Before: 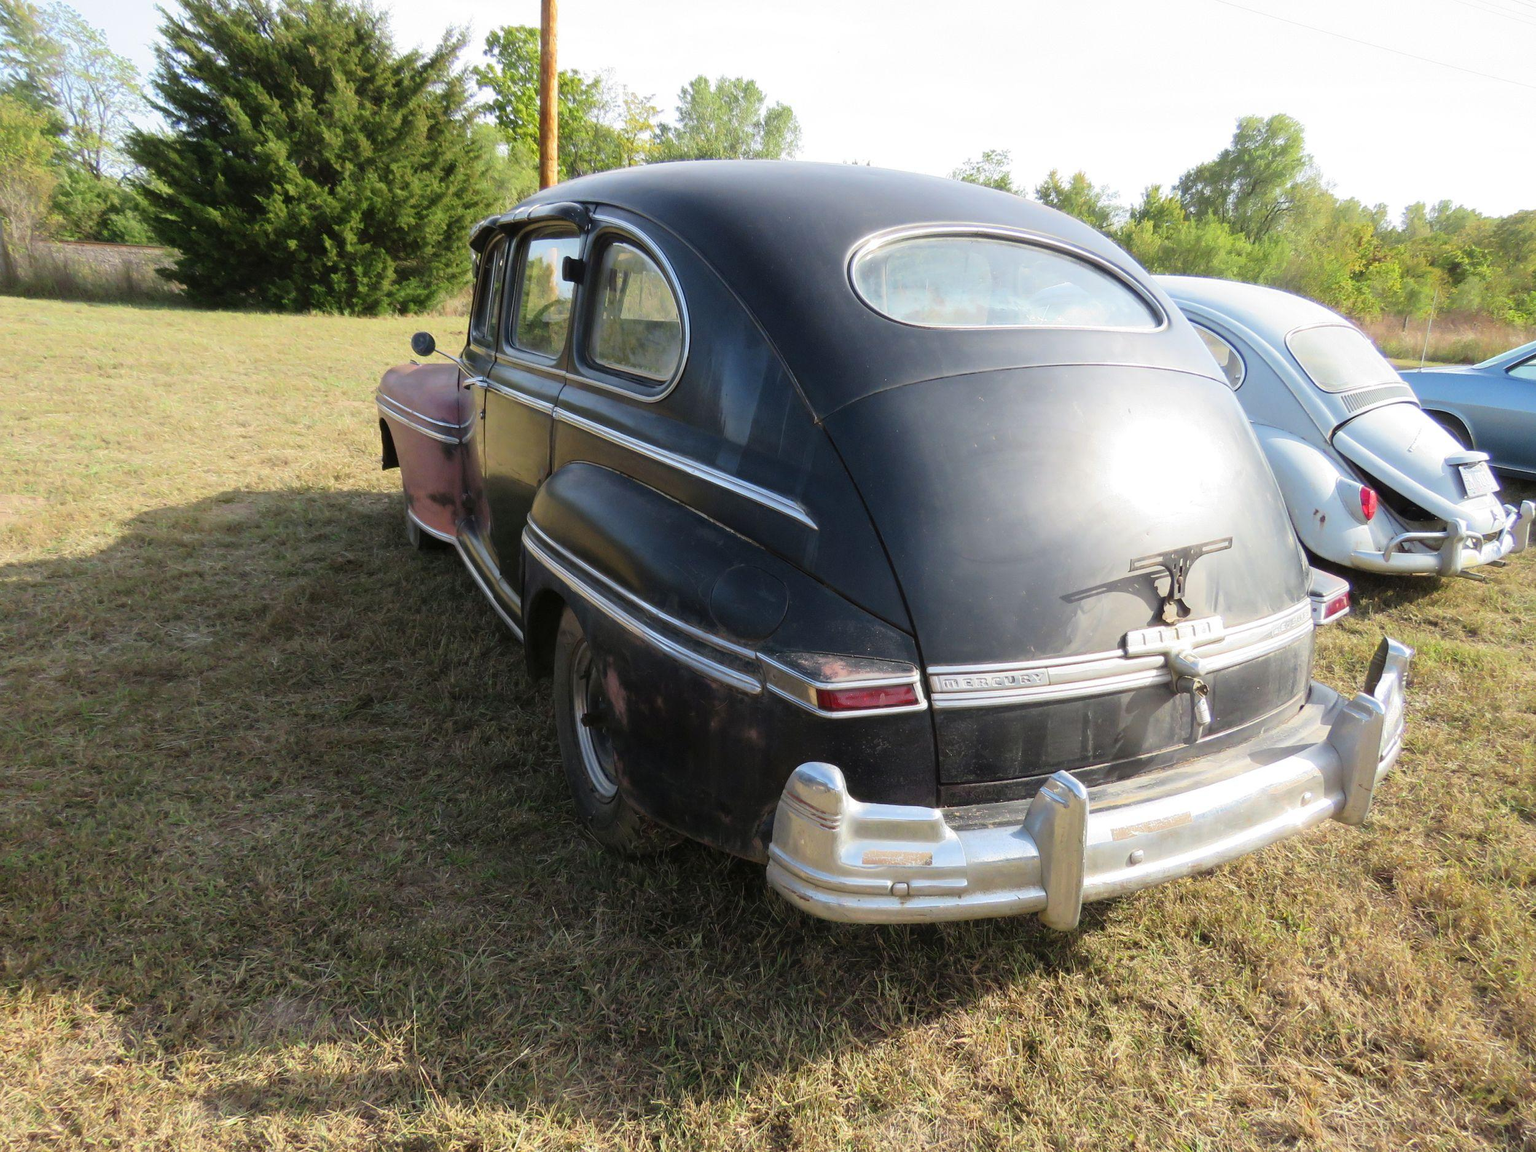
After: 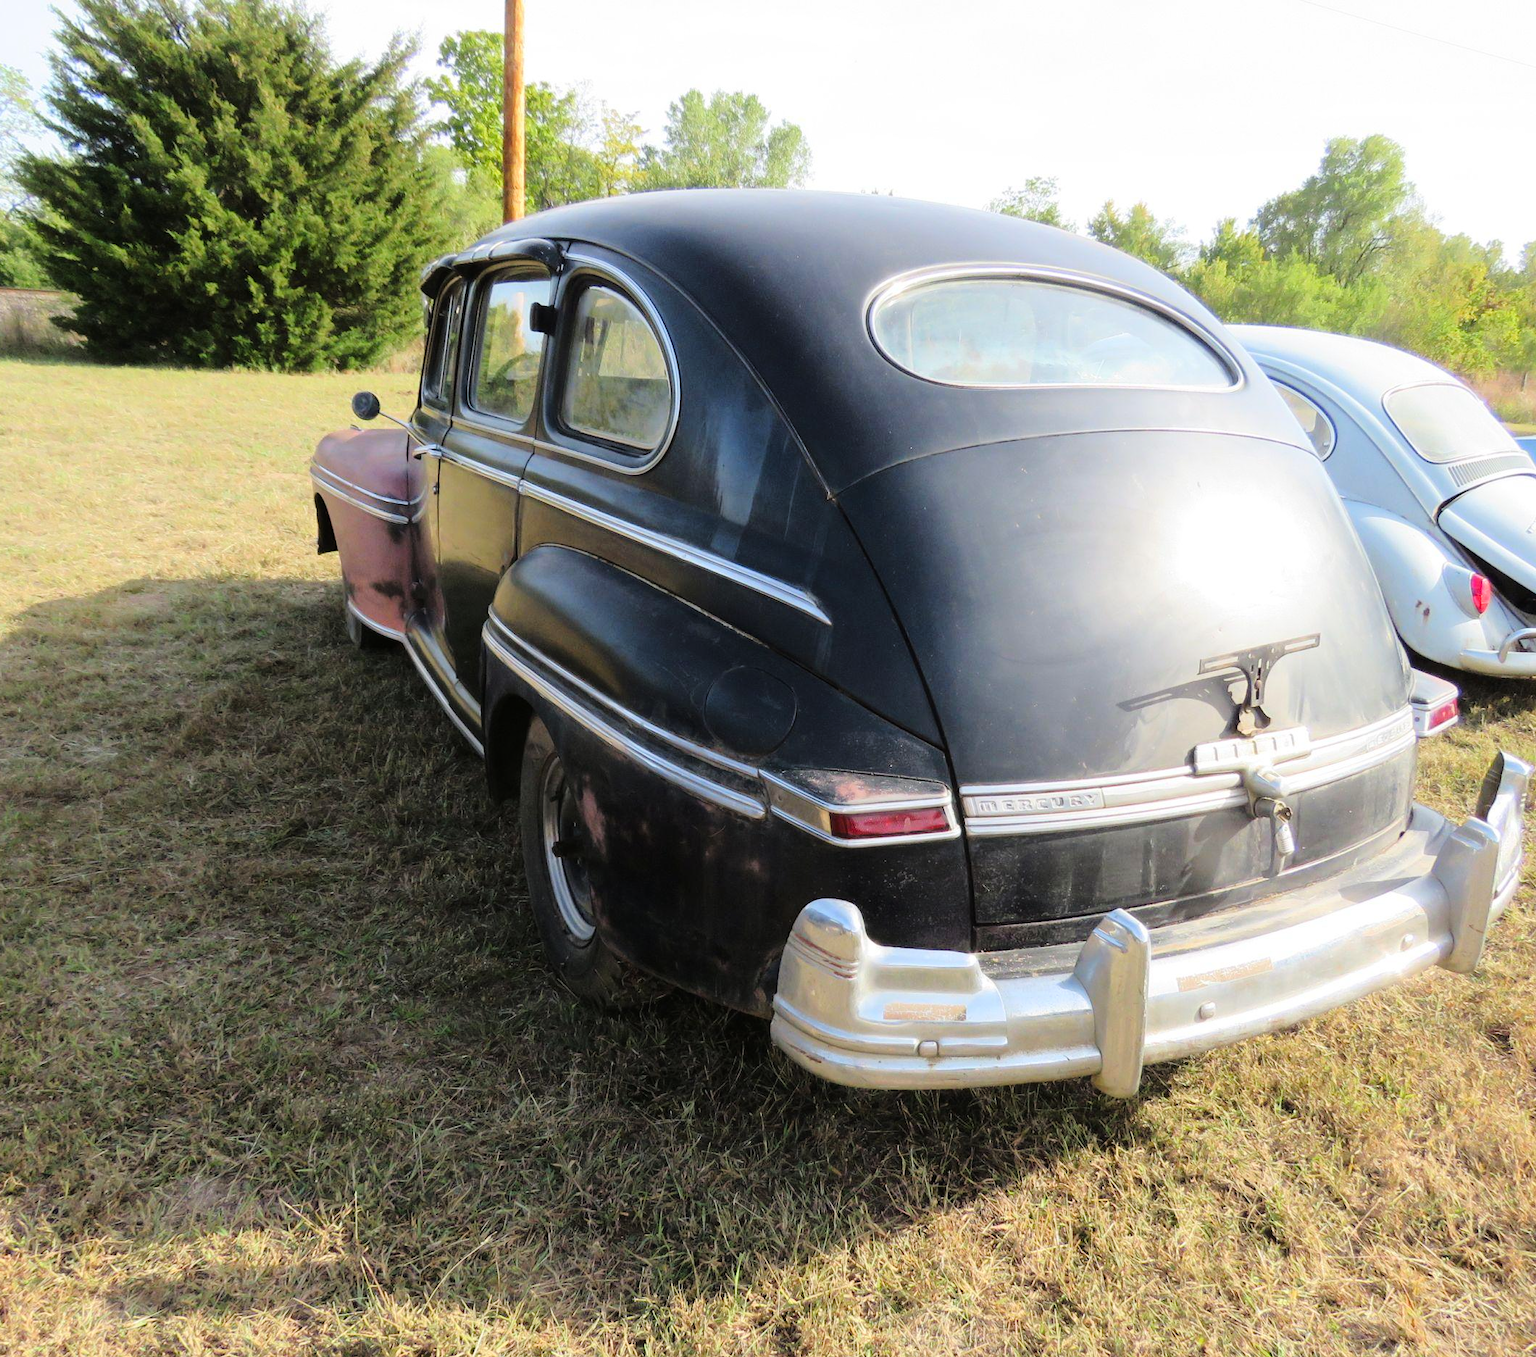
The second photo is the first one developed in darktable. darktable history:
tone curve: curves: ch0 [(0, 0) (0.003, 0.002) (0.011, 0.007) (0.025, 0.016) (0.044, 0.027) (0.069, 0.045) (0.1, 0.077) (0.136, 0.114) (0.177, 0.166) (0.224, 0.241) (0.277, 0.328) (0.335, 0.413) (0.399, 0.498) (0.468, 0.572) (0.543, 0.638) (0.623, 0.711) (0.709, 0.786) (0.801, 0.853) (0.898, 0.929) (1, 1)], color space Lab, linked channels, preserve colors none
crop: left 7.392%, right 7.806%
